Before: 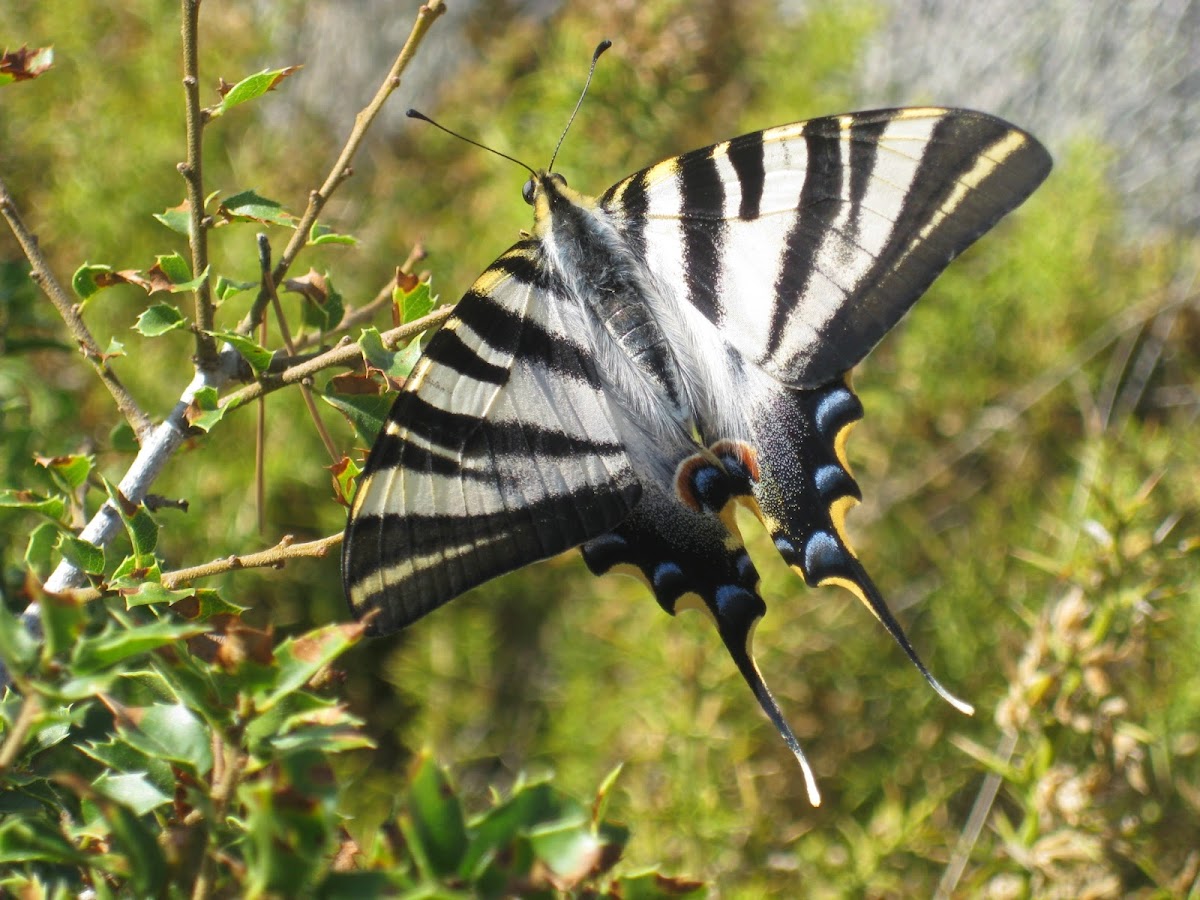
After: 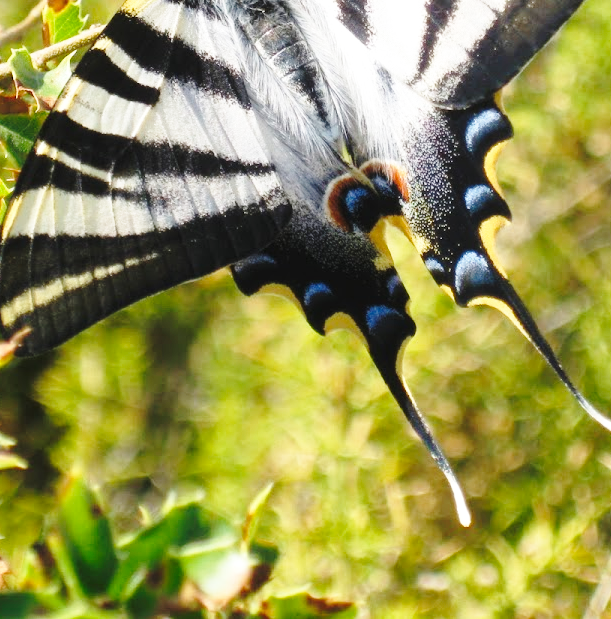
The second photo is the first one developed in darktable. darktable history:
base curve: curves: ch0 [(0, 0) (0.032, 0.037) (0.105, 0.228) (0.435, 0.76) (0.856, 0.983) (1, 1)], preserve colors none
crop and rotate: left 29.237%, top 31.152%, right 19.807%
